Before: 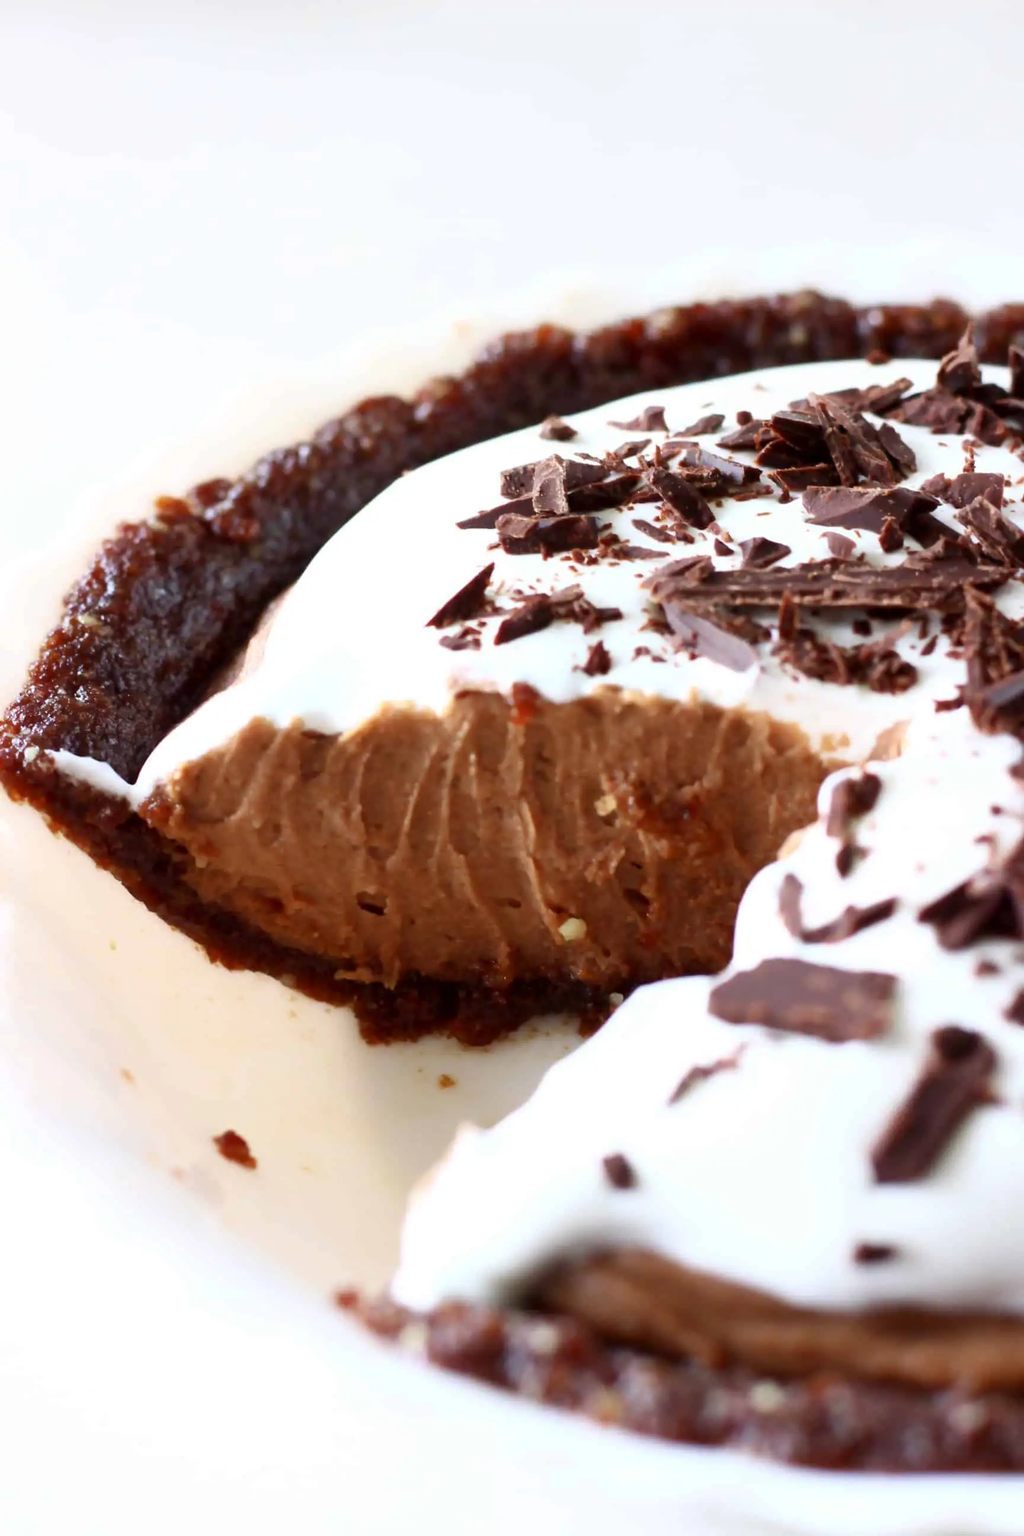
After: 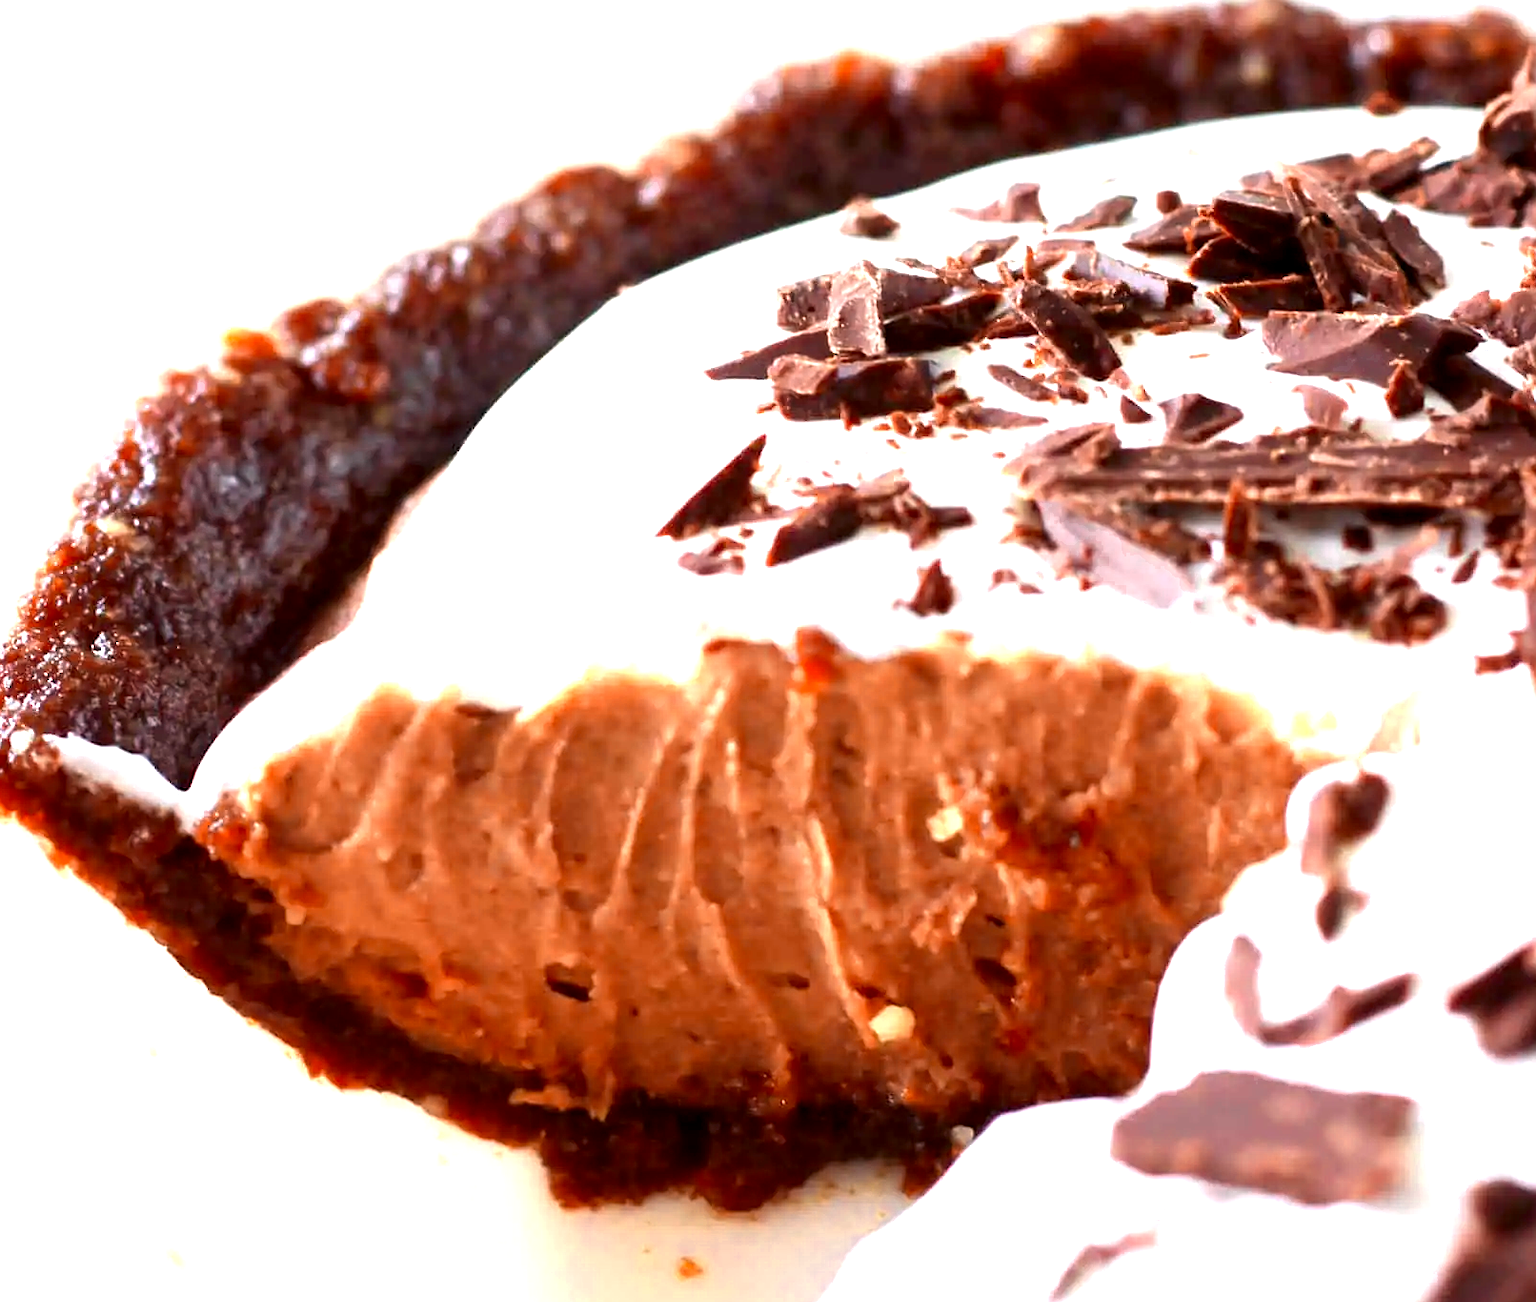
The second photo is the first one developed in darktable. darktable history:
color correction: highlights a* 3.26, highlights b* 1.71, saturation 1.22
crop: left 1.745%, top 19.079%, right 4.957%, bottom 28.166%
color zones: curves: ch0 [(0.018, 0.548) (0.224, 0.64) (0.425, 0.447) (0.675, 0.575) (0.732, 0.579)]; ch1 [(0.066, 0.487) (0.25, 0.5) (0.404, 0.43) (0.75, 0.421) (0.956, 0.421)]; ch2 [(0.044, 0.561) (0.215, 0.465) (0.399, 0.544) (0.465, 0.548) (0.614, 0.447) (0.724, 0.43) (0.882, 0.623) (0.956, 0.632)]
local contrast: highlights 106%, shadows 103%, detail 119%, midtone range 0.2
exposure: exposure 0.519 EV, compensate exposure bias true, compensate highlight preservation false
sharpen: amount 0.206
